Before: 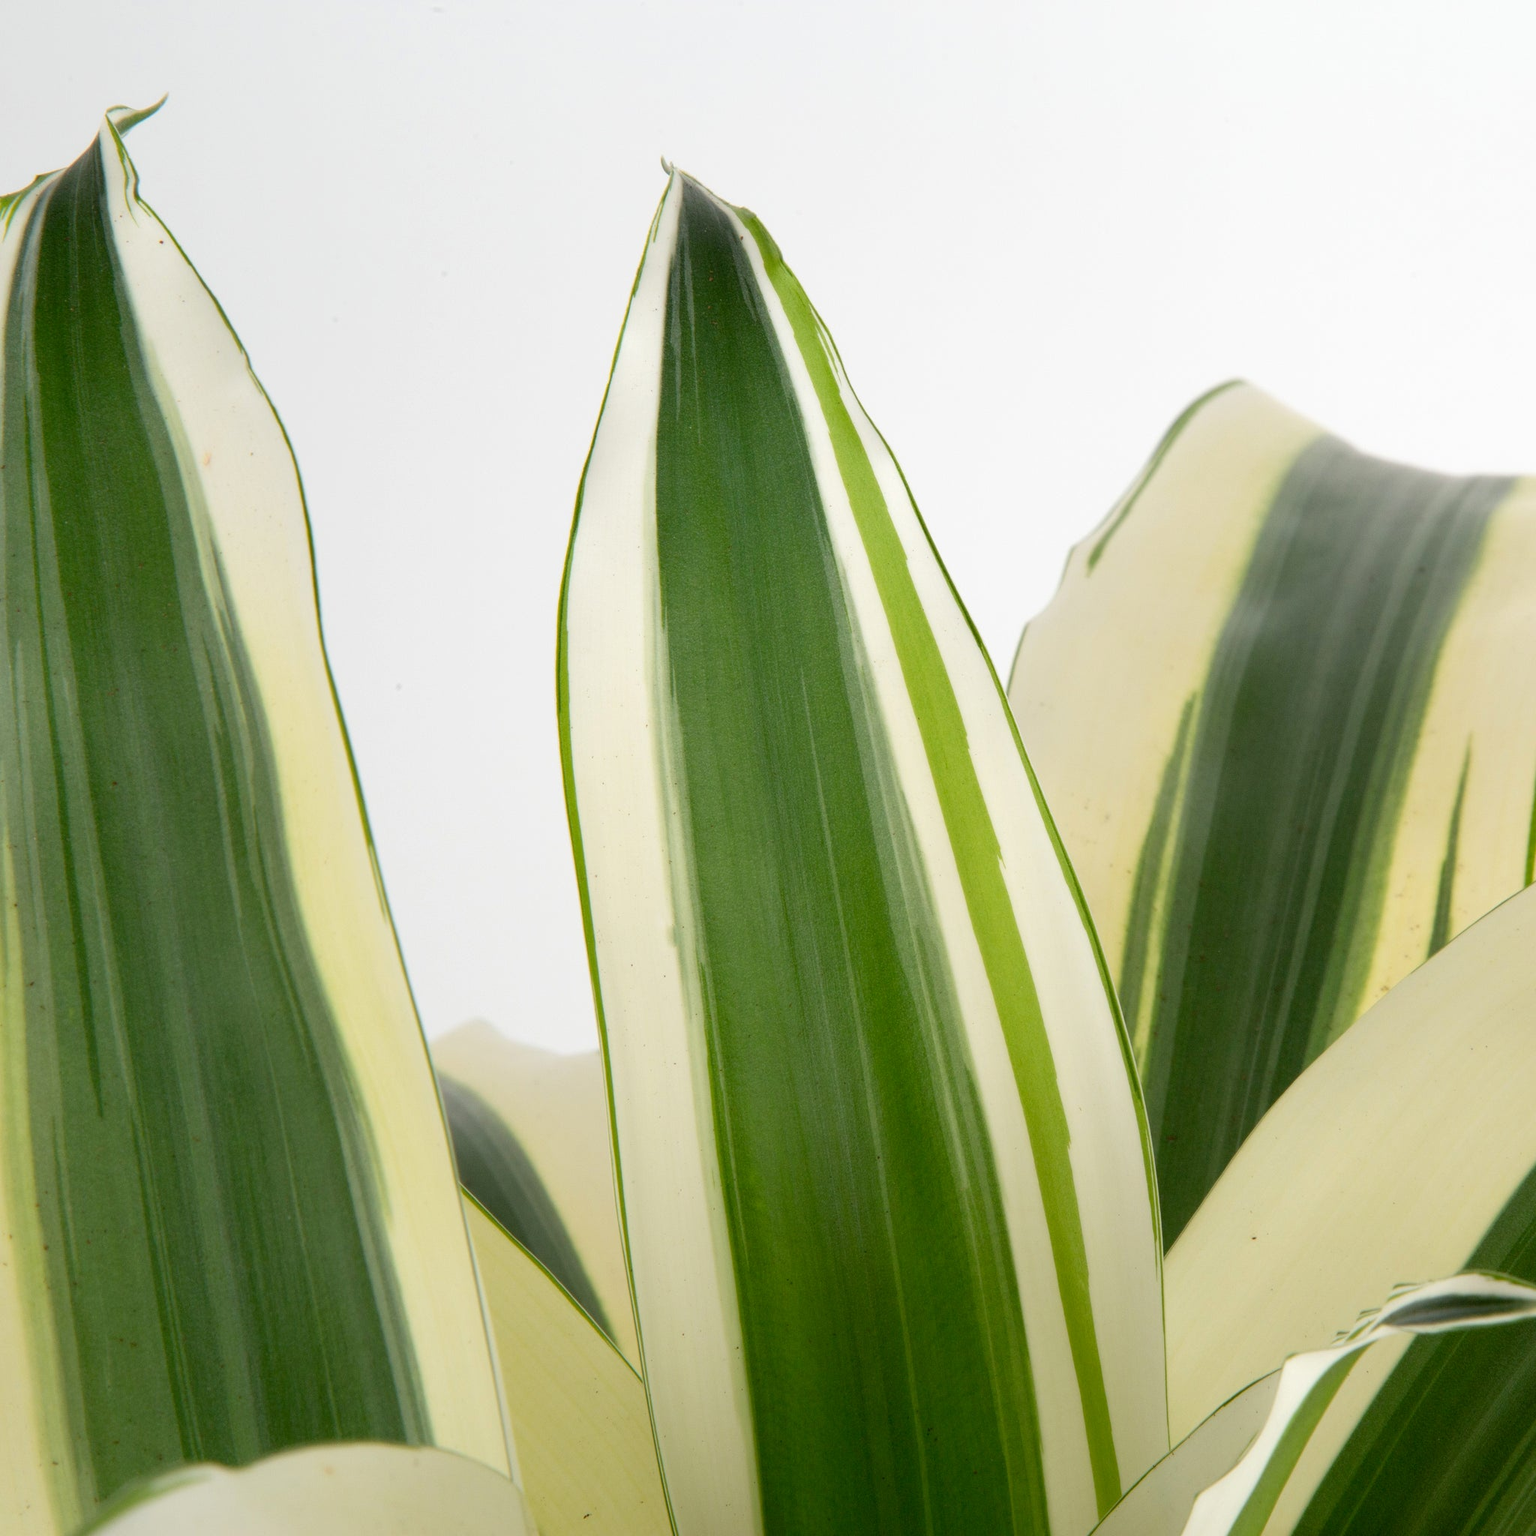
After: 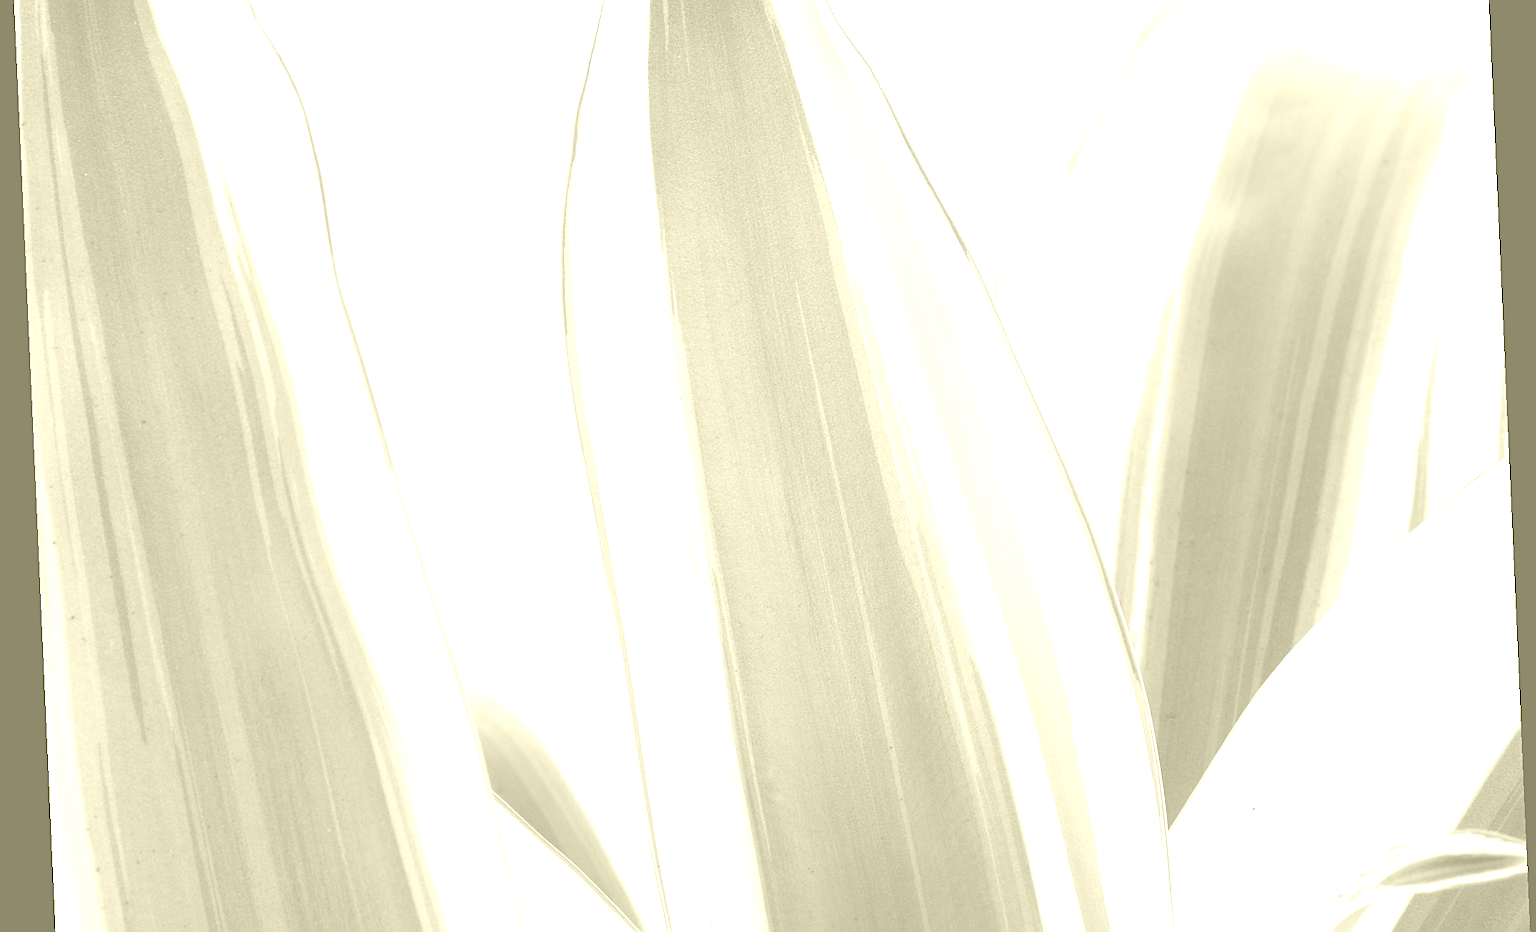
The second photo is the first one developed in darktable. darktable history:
colorize: hue 43.2°, saturation 40%, version 1
exposure: black level correction 0, exposure 1.55 EV, compensate exposure bias true, compensate highlight preservation false
crop and rotate: top 25.357%, bottom 13.942%
sharpen: on, module defaults
rotate and perspective: rotation -2.56°, automatic cropping off
tone equalizer: on, module defaults
